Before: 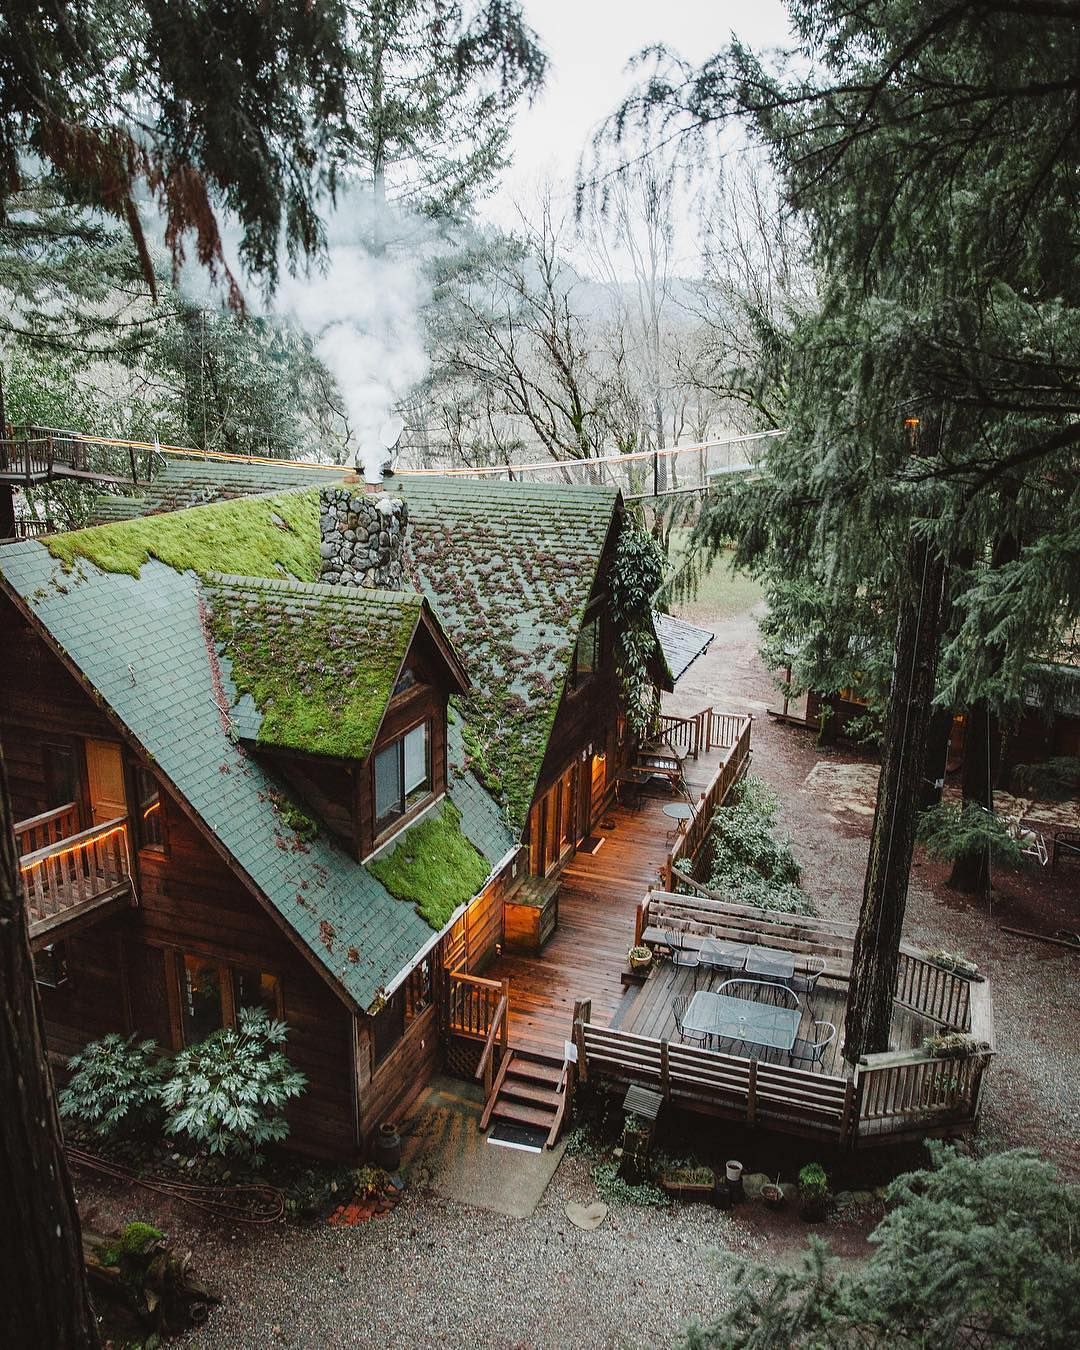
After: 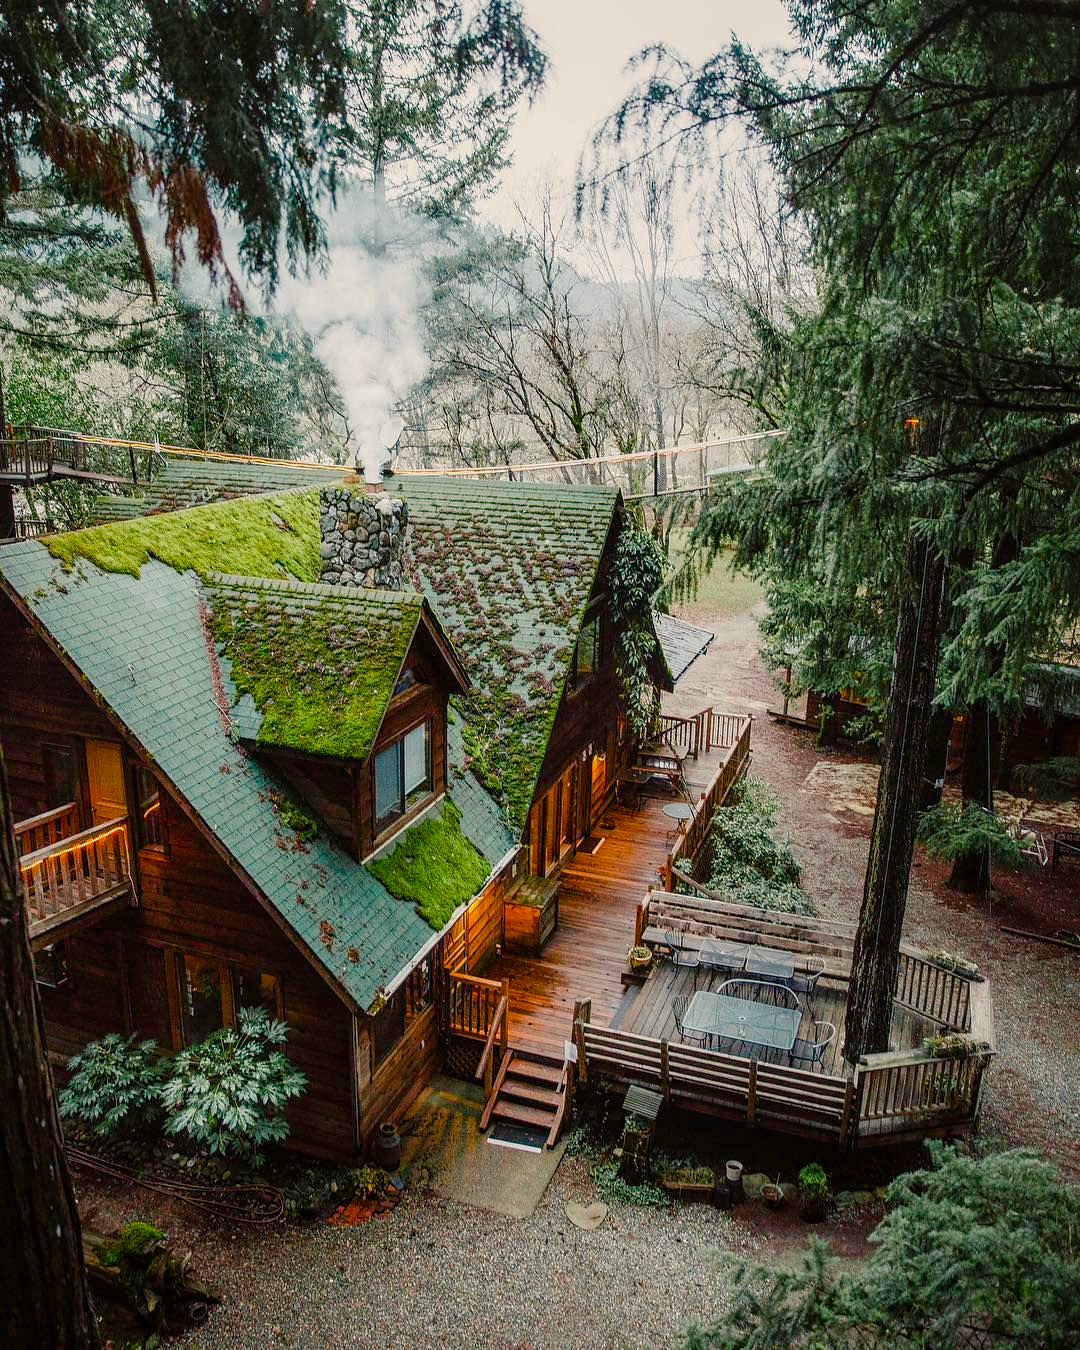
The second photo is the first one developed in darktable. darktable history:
color balance rgb: shadows lift › chroma 3%, shadows lift › hue 240.84°, highlights gain › chroma 3%, highlights gain › hue 73.2°, global offset › luminance -0.5%, perceptual saturation grading › global saturation 20%, perceptual saturation grading › highlights -25%, perceptual saturation grading › shadows 50%, global vibrance 25.26%
local contrast: detail 110%
